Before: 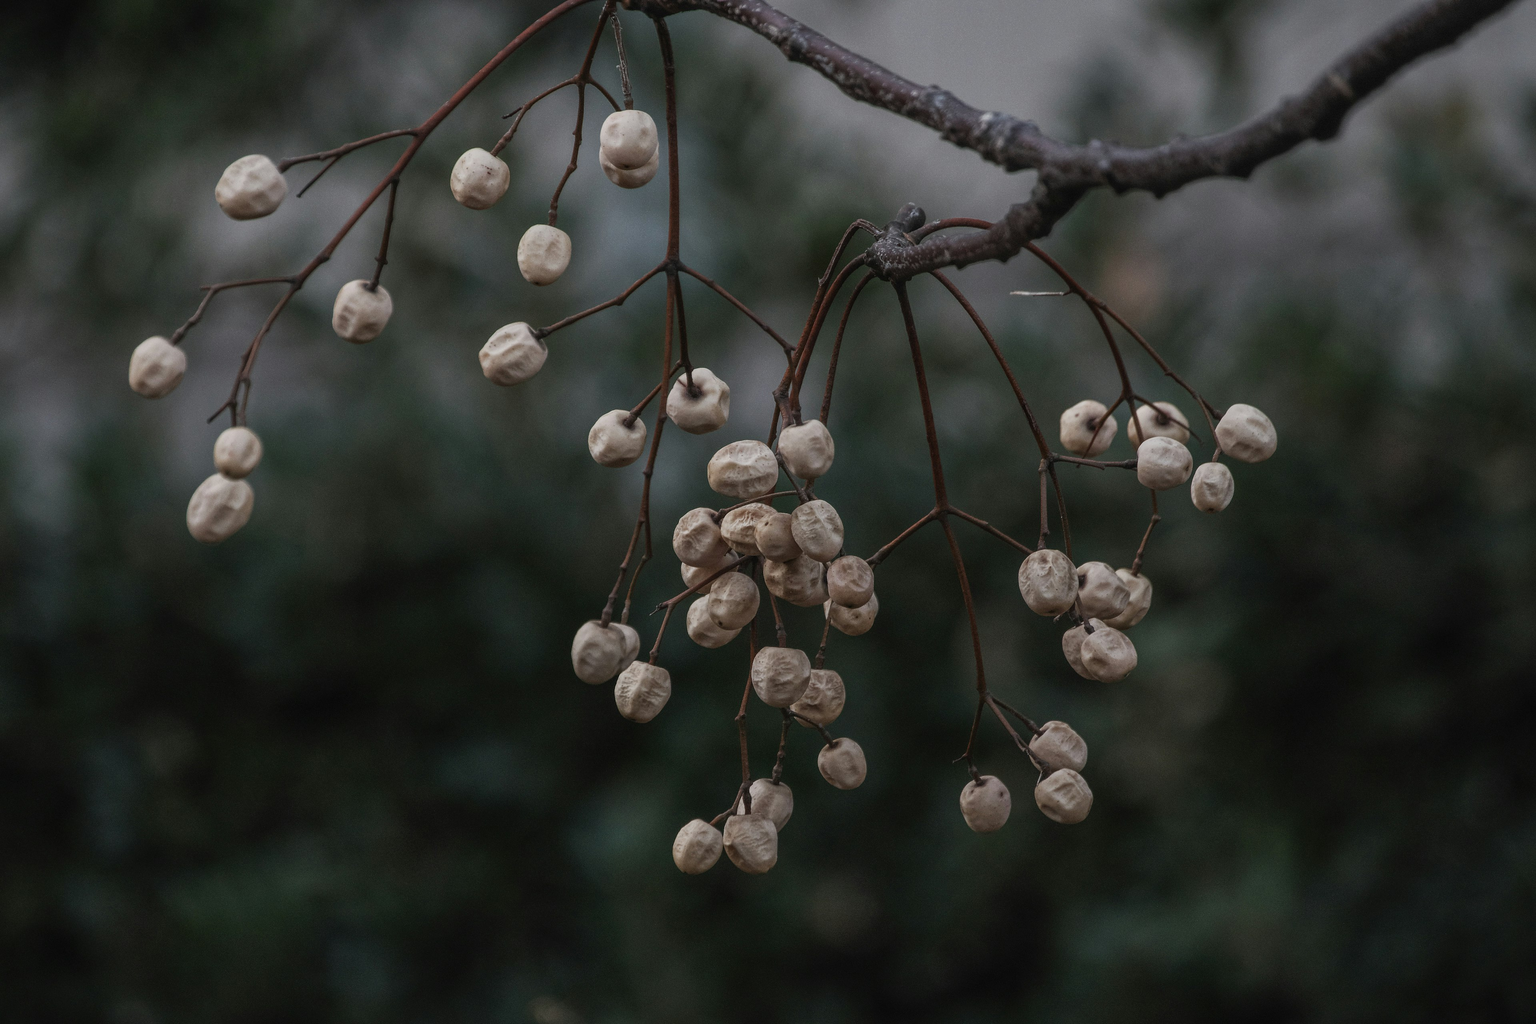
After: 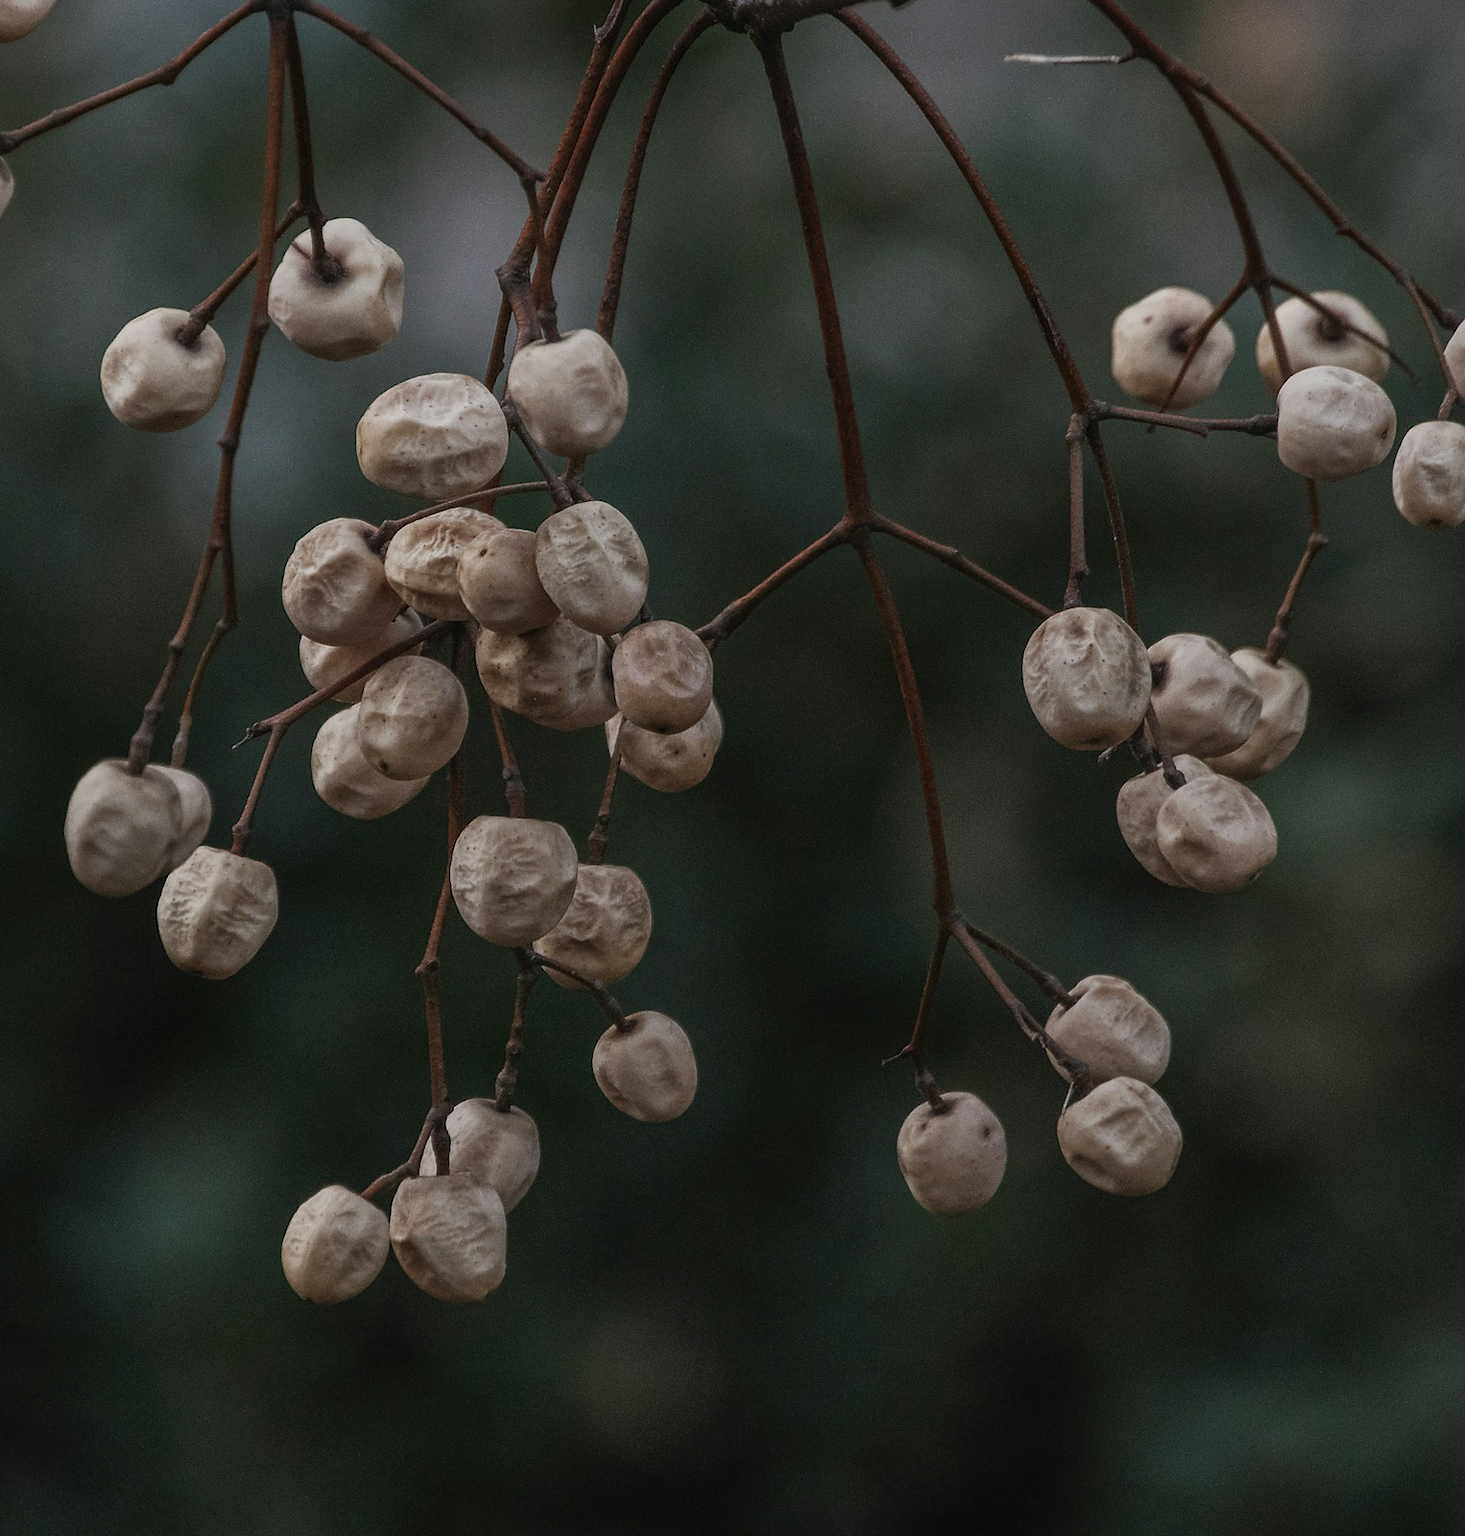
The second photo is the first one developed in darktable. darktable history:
crop: left 35.241%, top 25.987%, right 20.17%, bottom 3.454%
